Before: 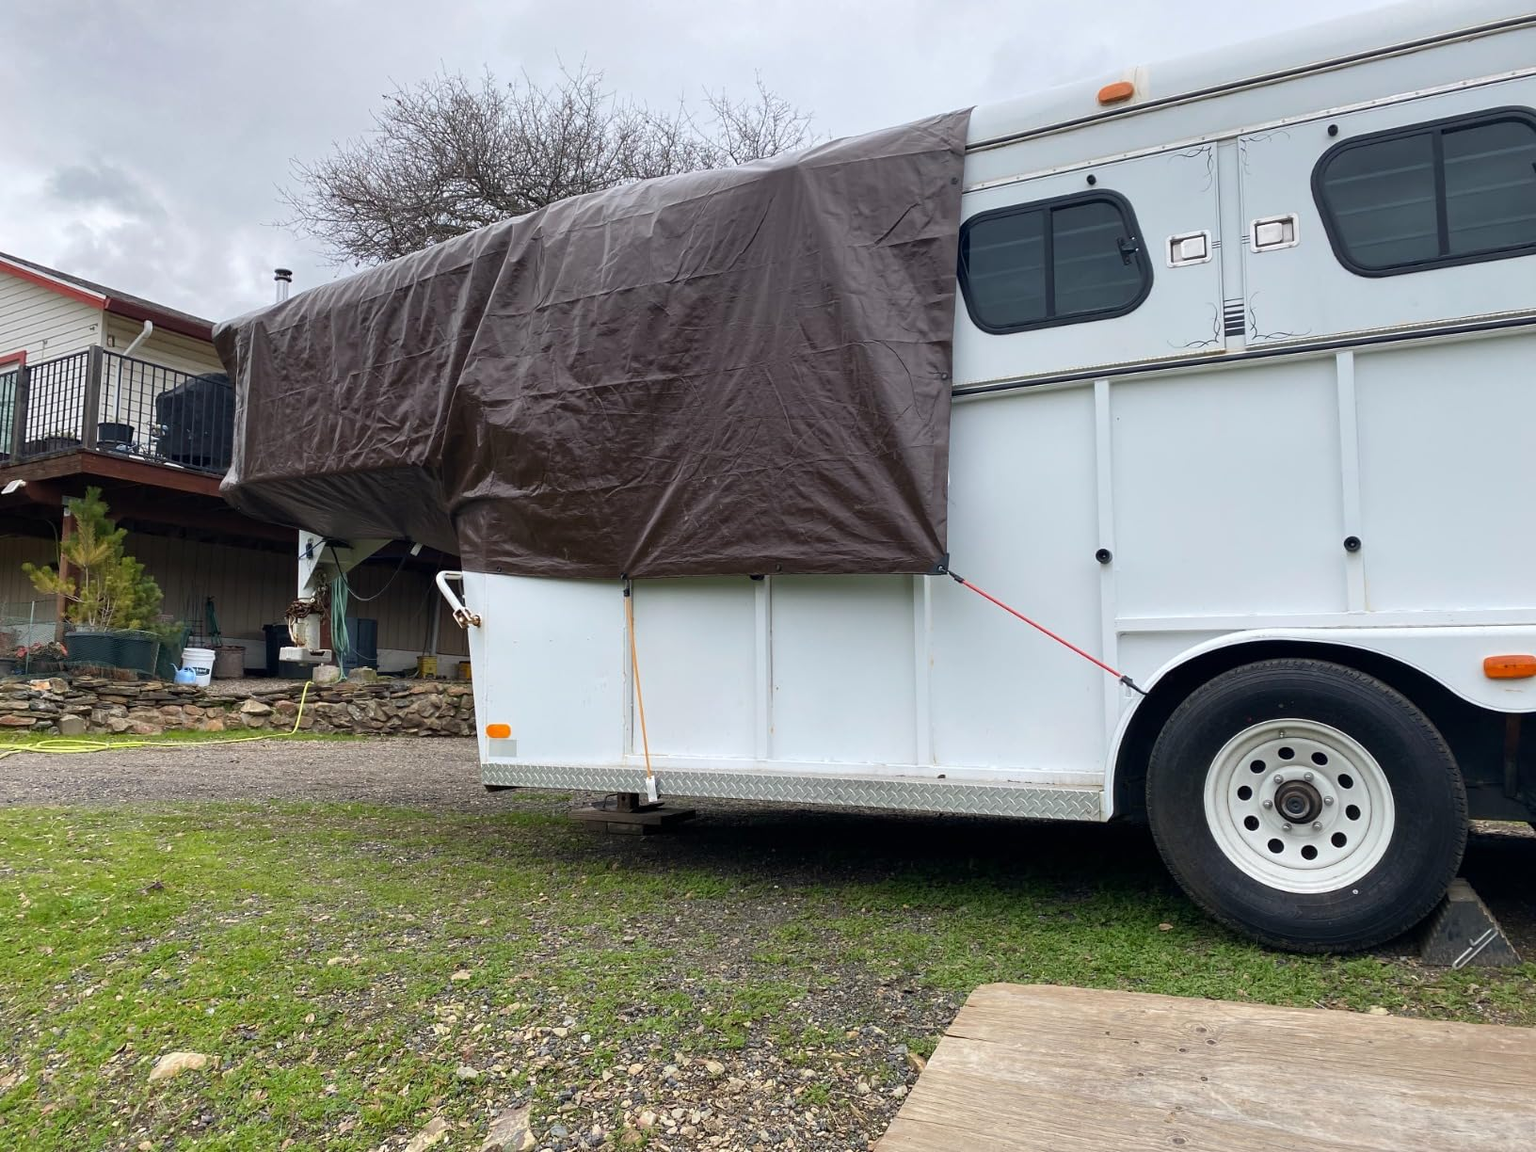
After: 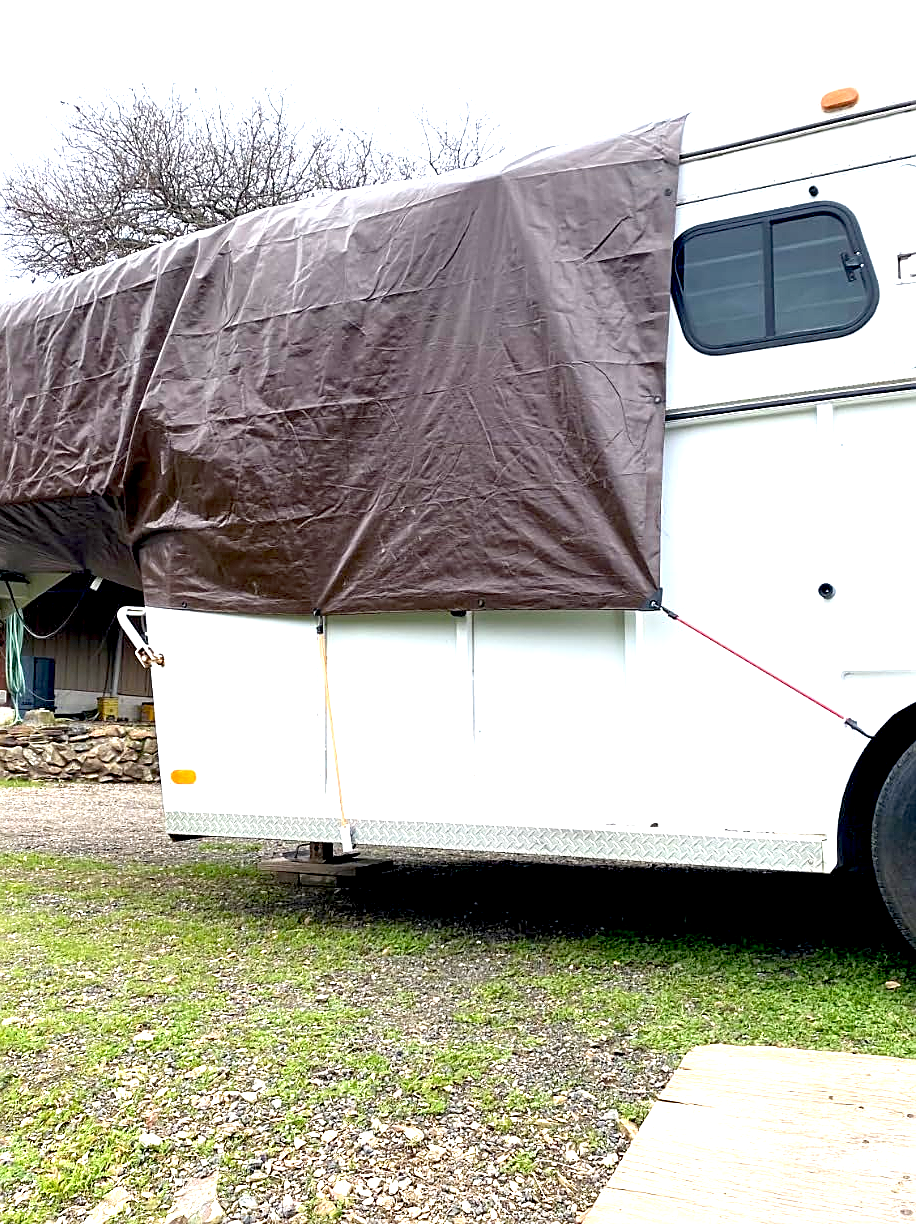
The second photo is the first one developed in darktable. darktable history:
crop: left 21.224%, right 22.611%
sharpen: on, module defaults
exposure: black level correction 0.009, exposure 1.428 EV, compensate highlight preservation false
